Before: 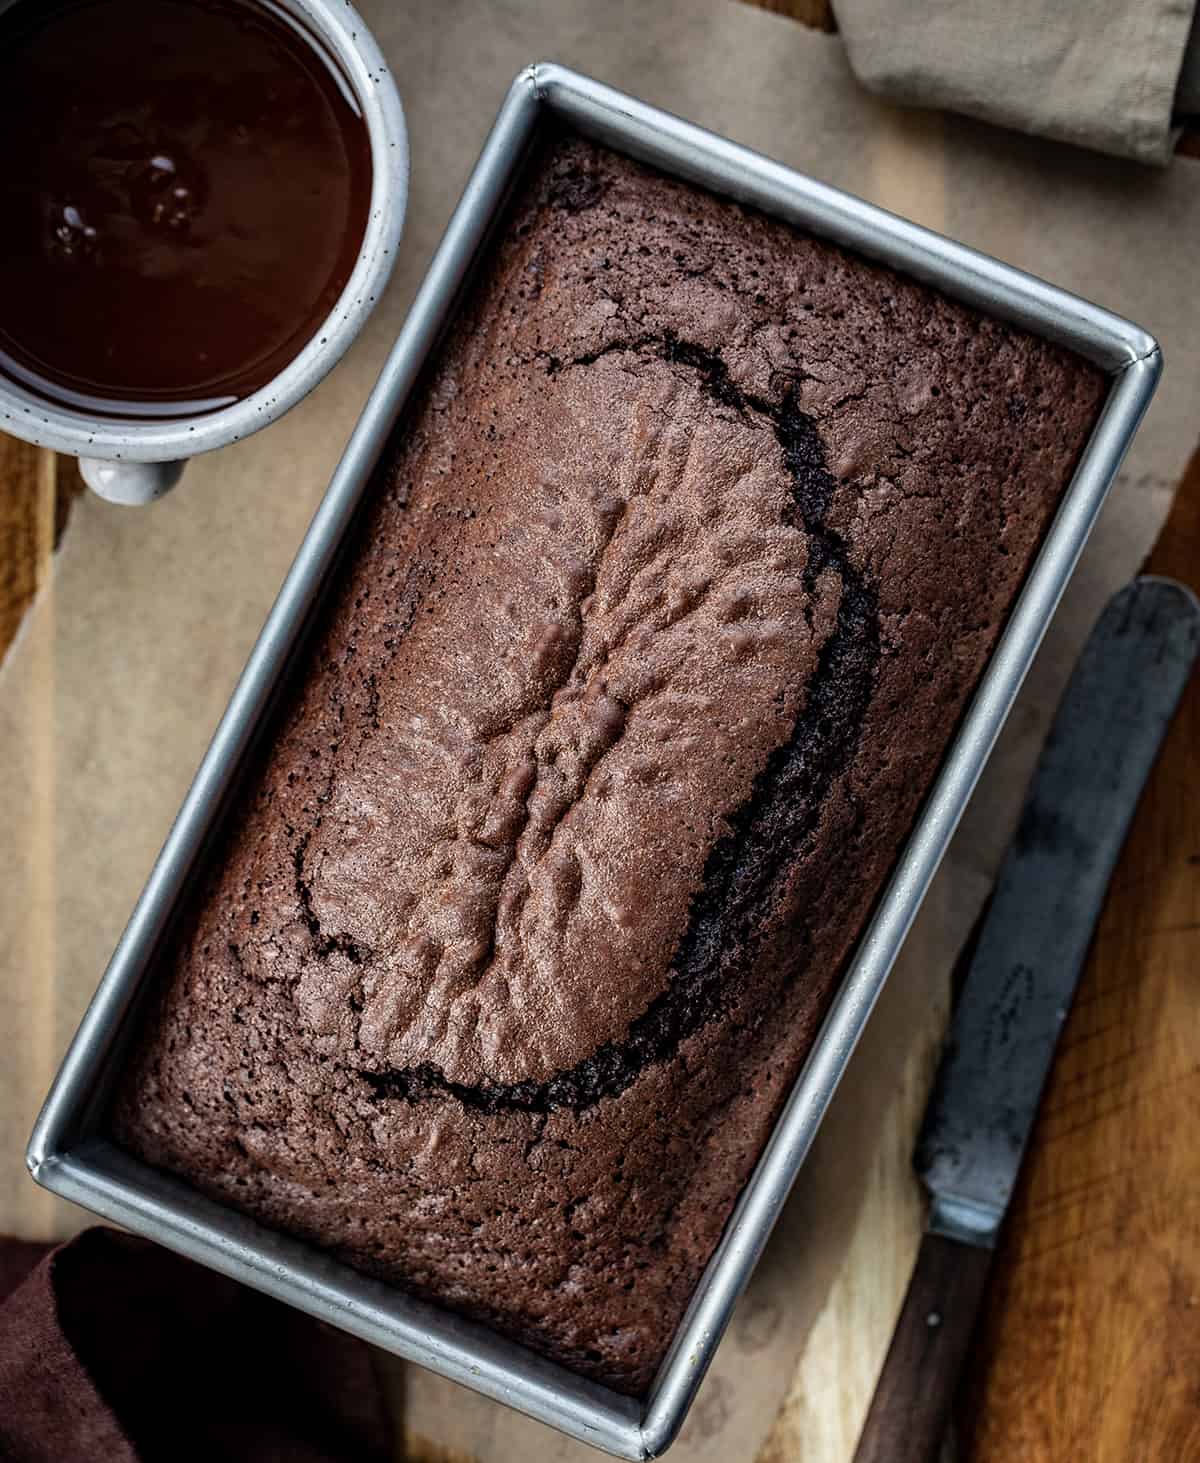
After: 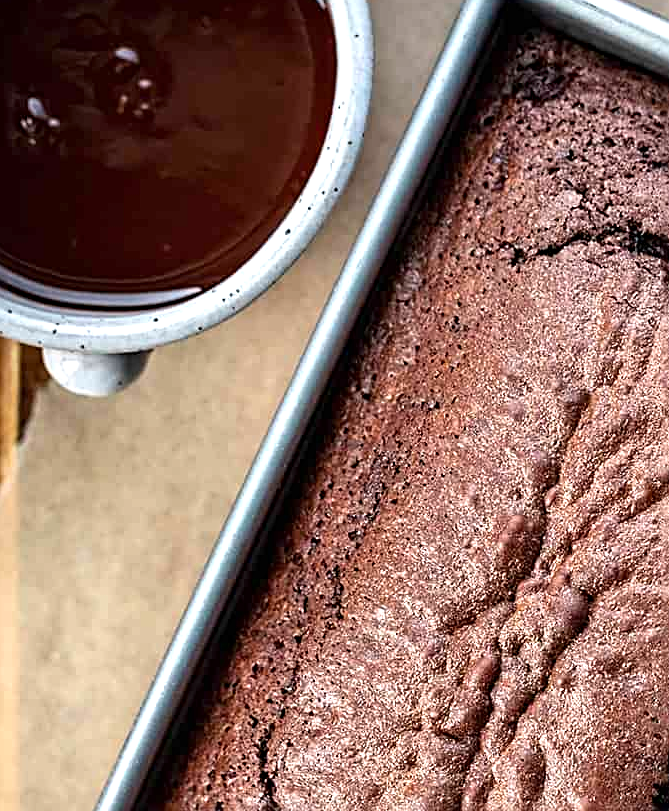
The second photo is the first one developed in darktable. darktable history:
exposure: exposure 0.701 EV, compensate highlight preservation false
sharpen: radius 3.101
crop and rotate: left 3.027%, top 7.577%, right 41.172%, bottom 36.94%
